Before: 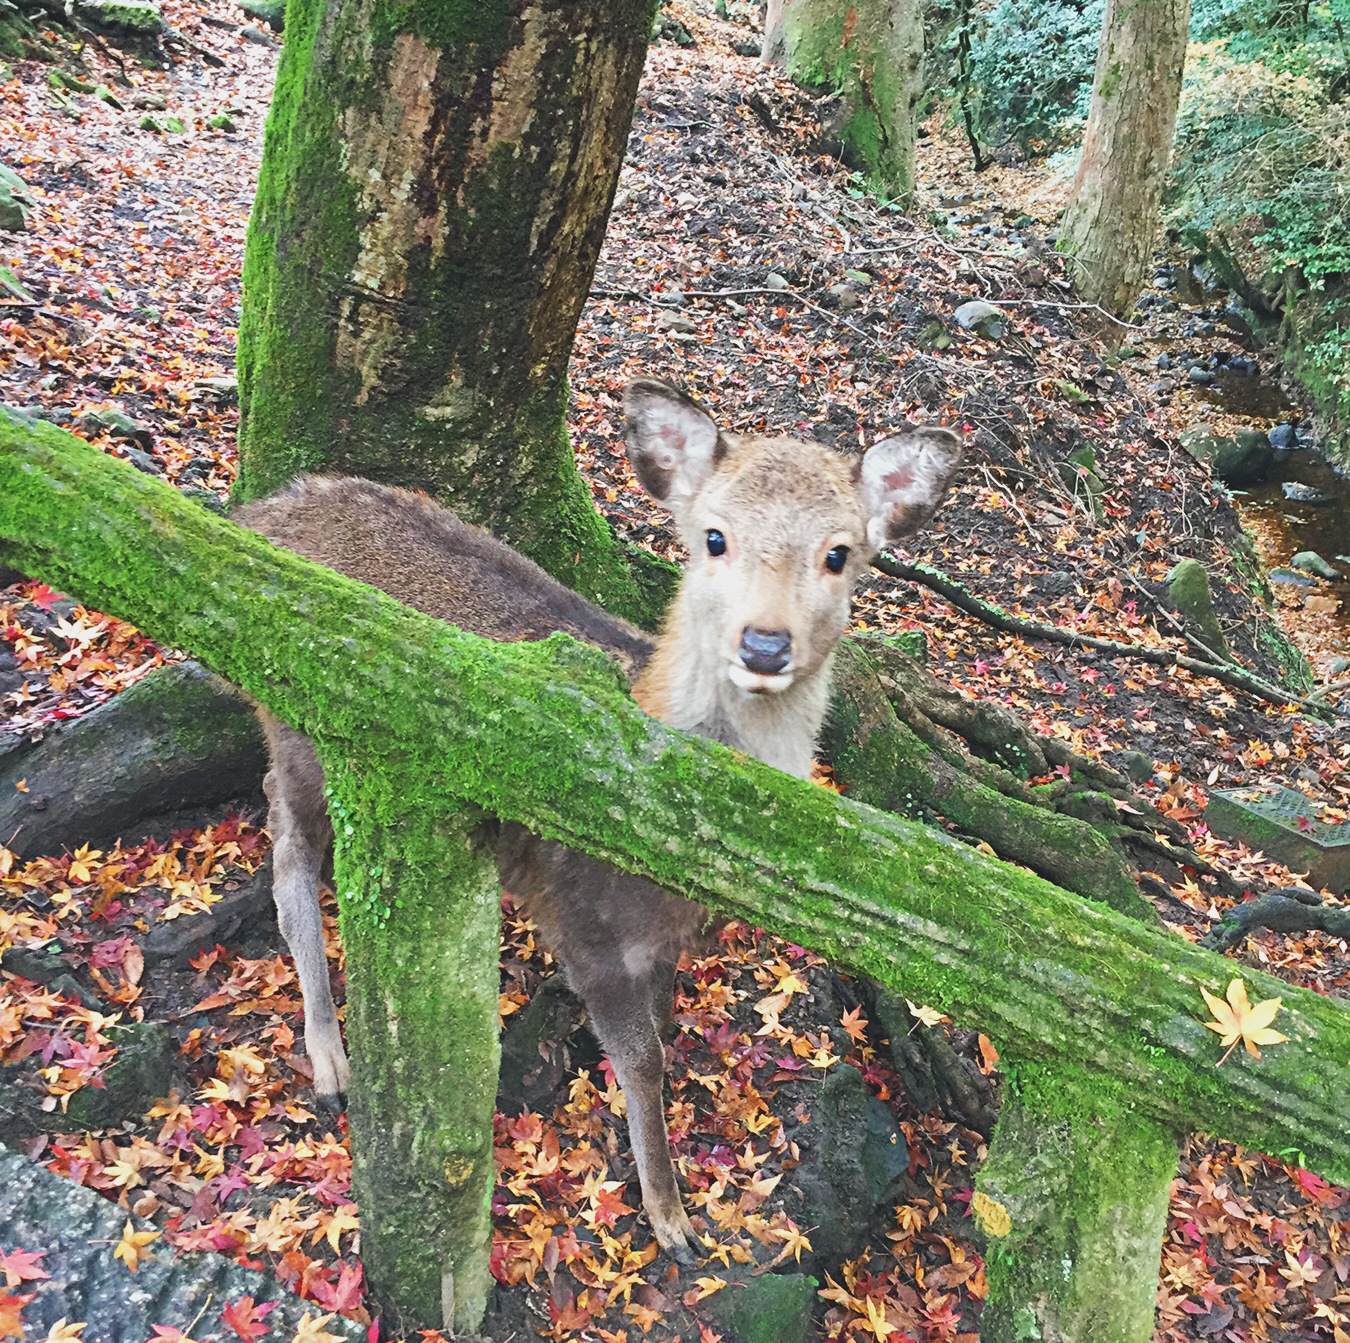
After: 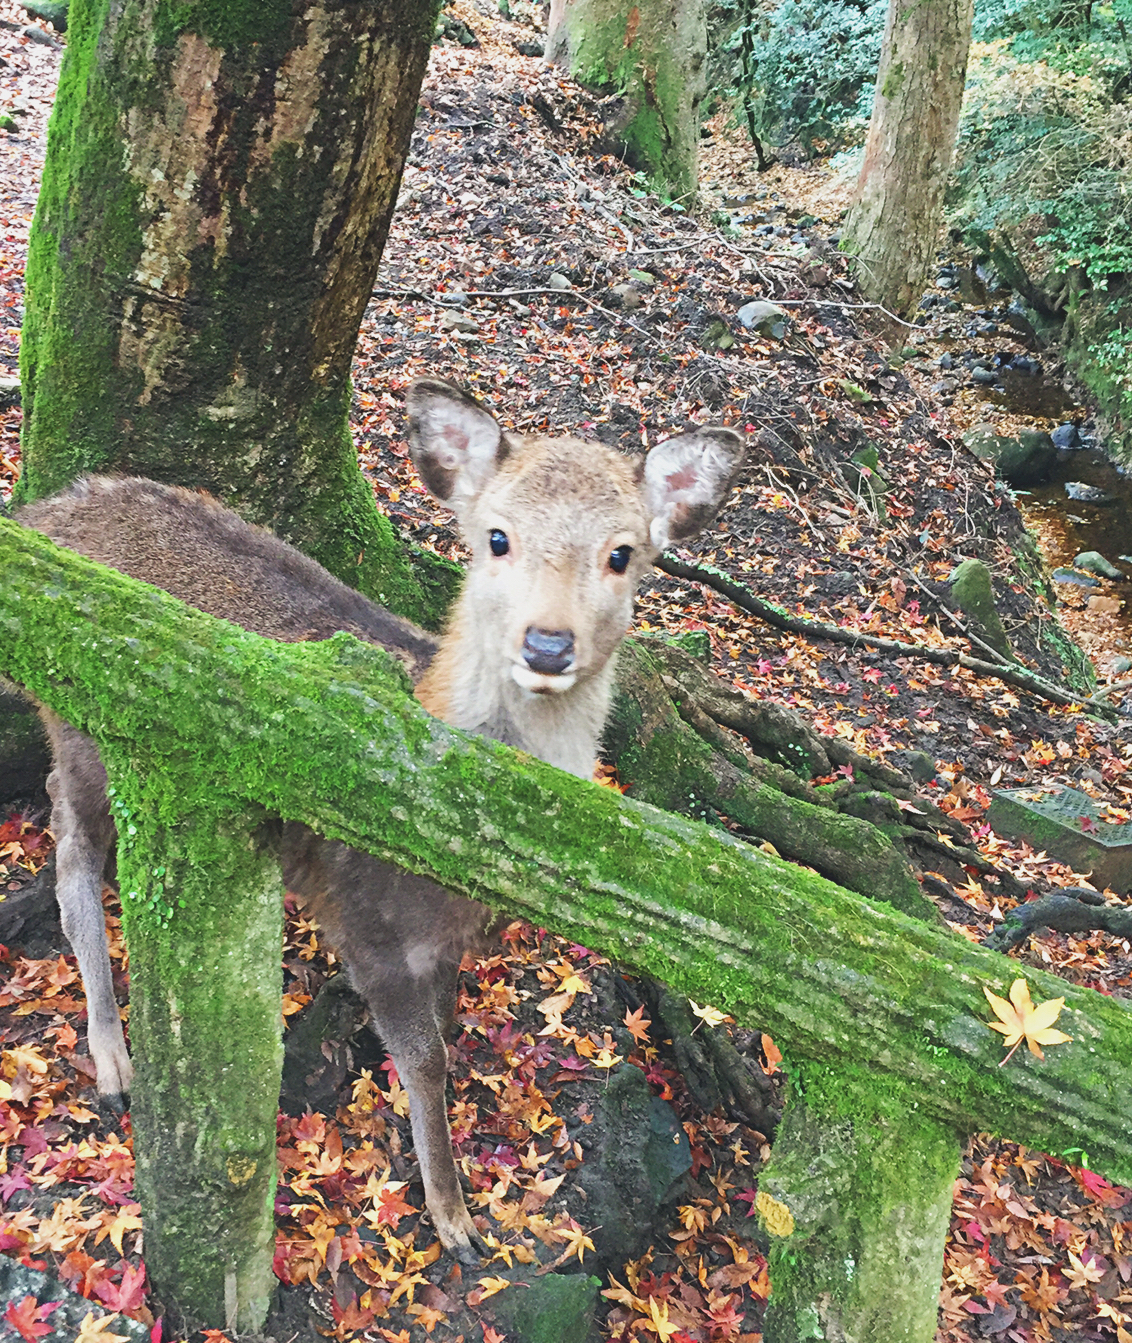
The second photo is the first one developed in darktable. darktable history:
crop: left 16.145%
shadows and highlights: radius 93.07, shadows -14.46, white point adjustment 0.23, highlights 31.48, compress 48.23%, highlights color adjustment 52.79%, soften with gaussian
